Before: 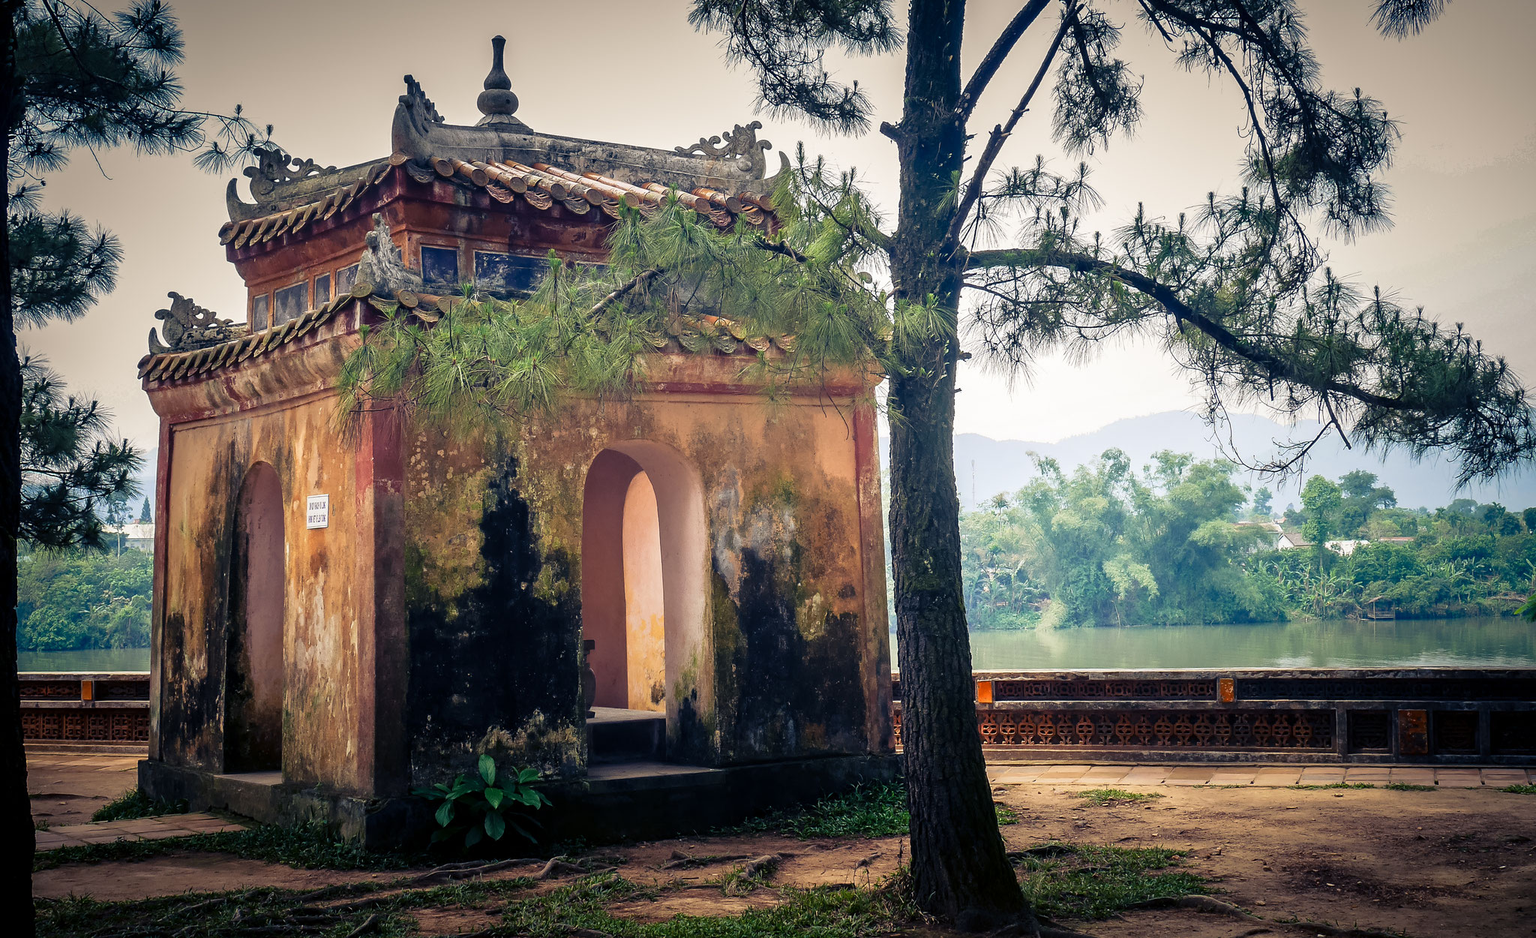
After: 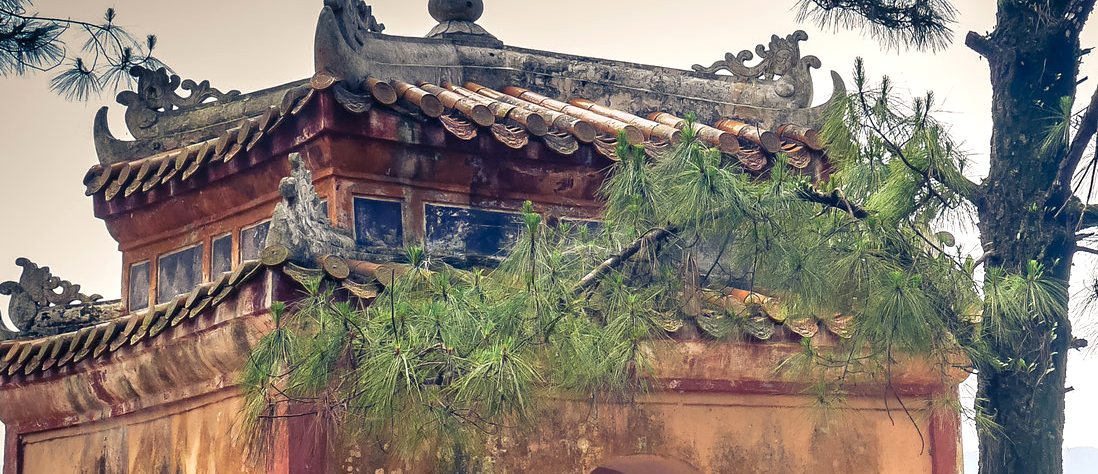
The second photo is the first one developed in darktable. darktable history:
crop: left 10.177%, top 10.547%, right 36.185%, bottom 51.477%
tone equalizer: edges refinement/feathering 500, mask exposure compensation -1.57 EV, preserve details no
exposure: exposure 0.223 EV, compensate highlight preservation false
